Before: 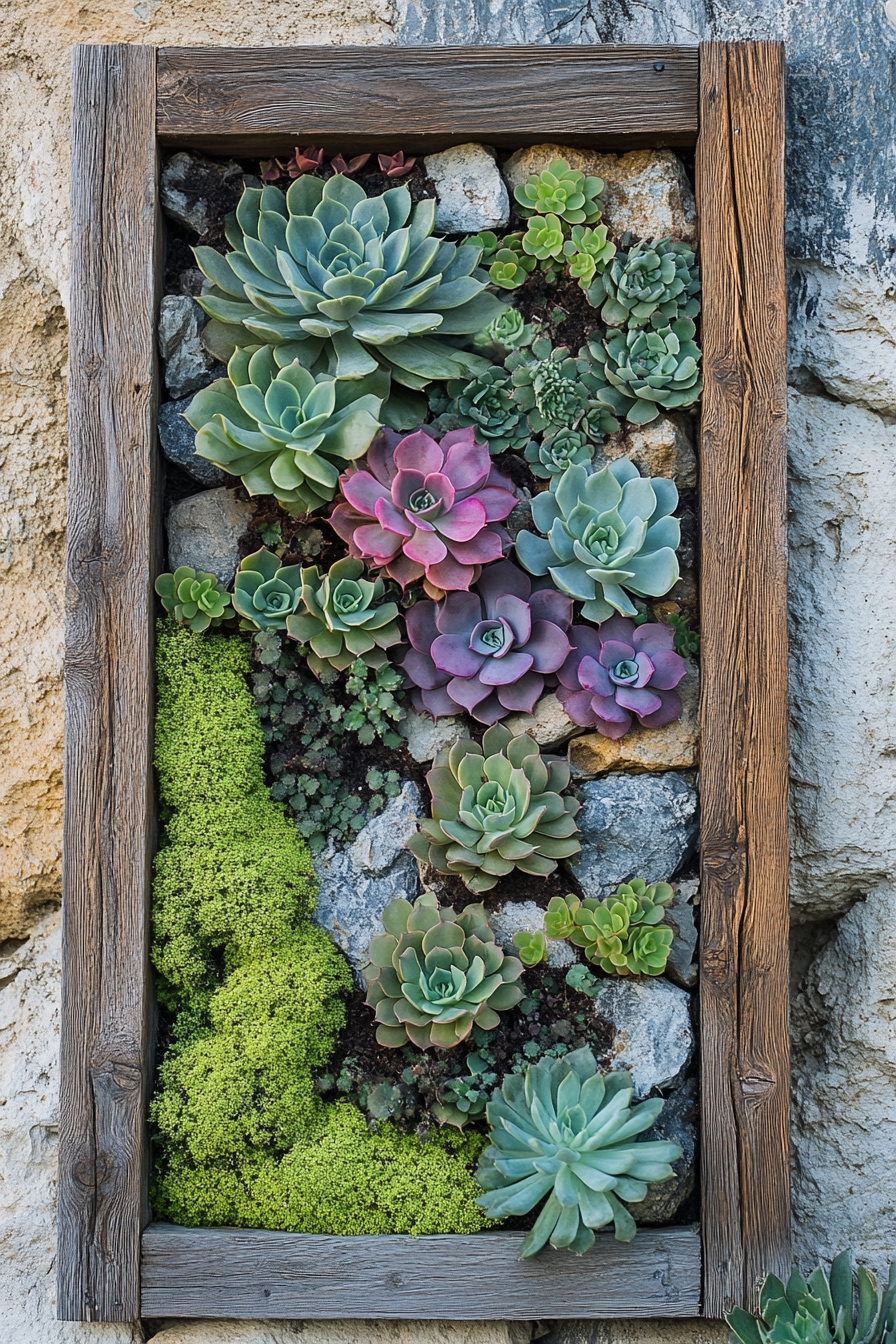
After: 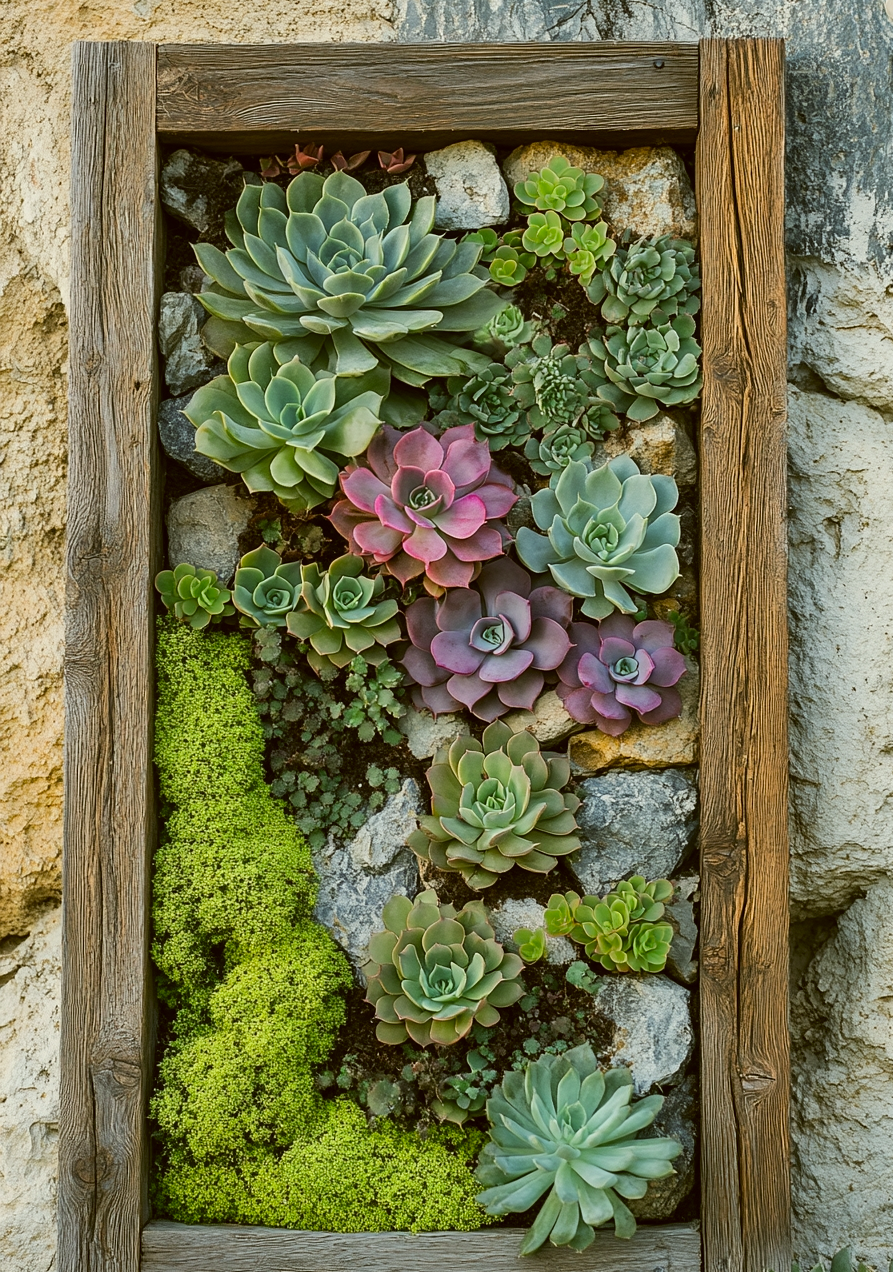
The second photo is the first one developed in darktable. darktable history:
crop: top 0.293%, right 0.257%, bottom 5.047%
color correction: highlights a* -1.34, highlights b* 9.99, shadows a* 0.231, shadows b* 19.66
